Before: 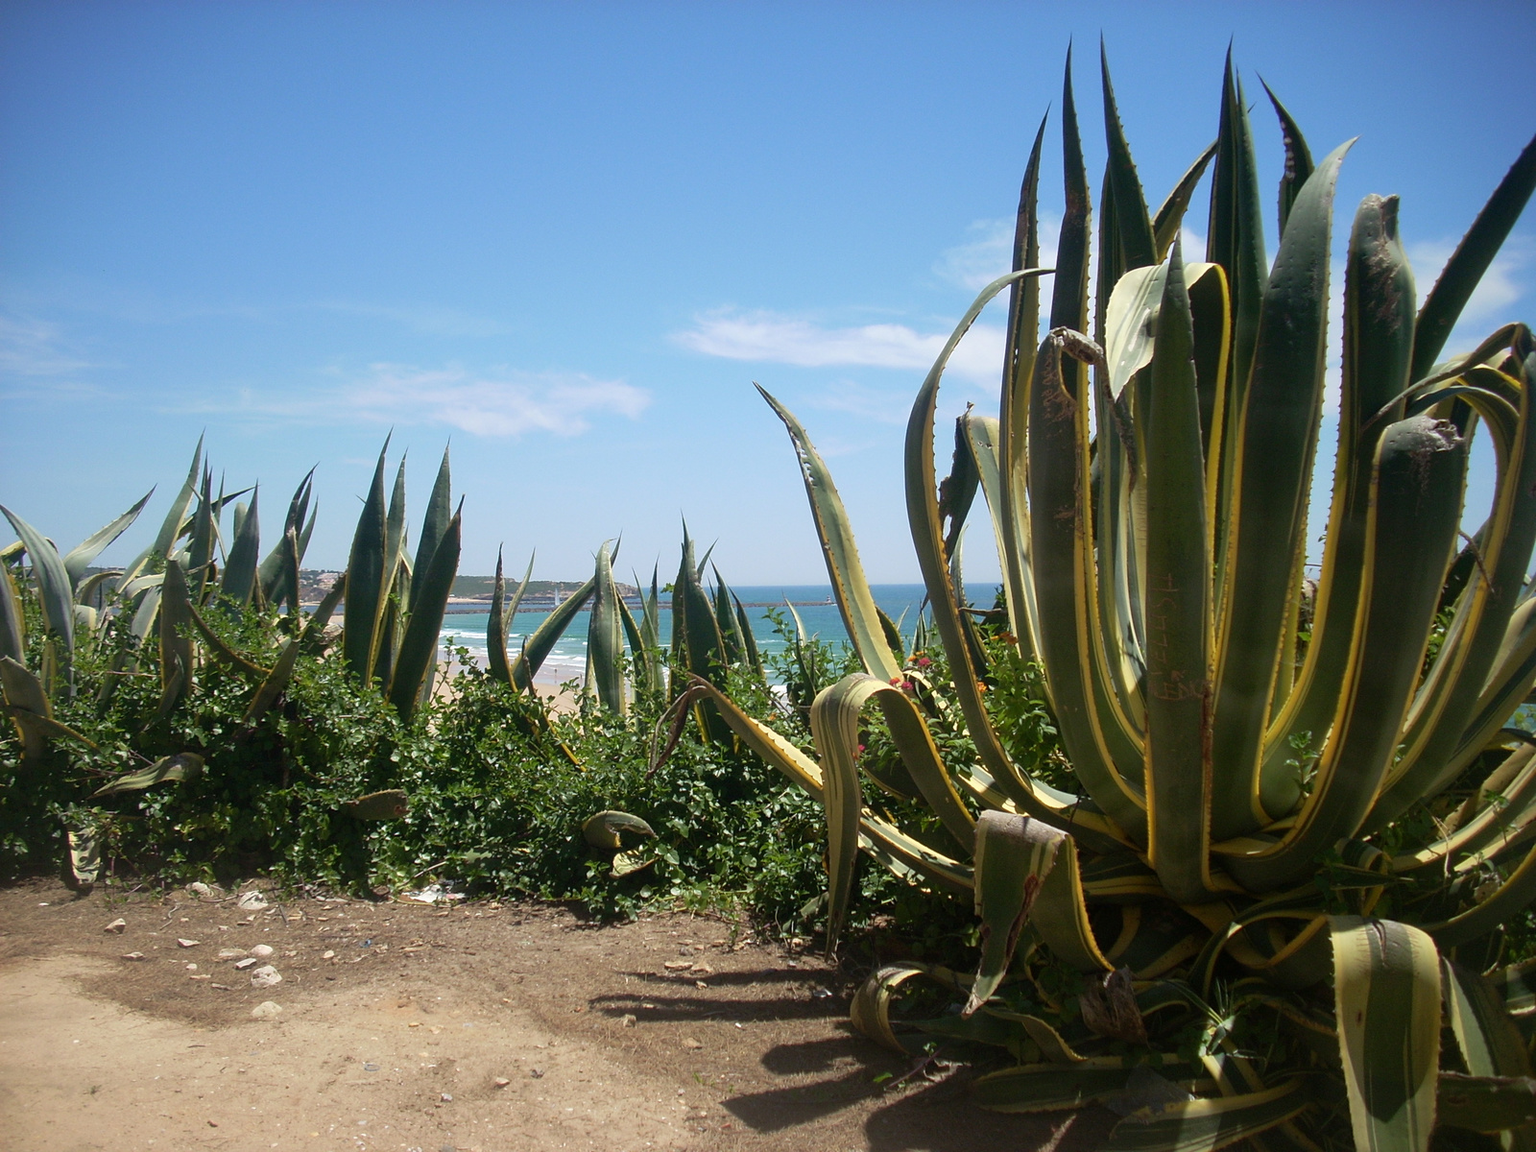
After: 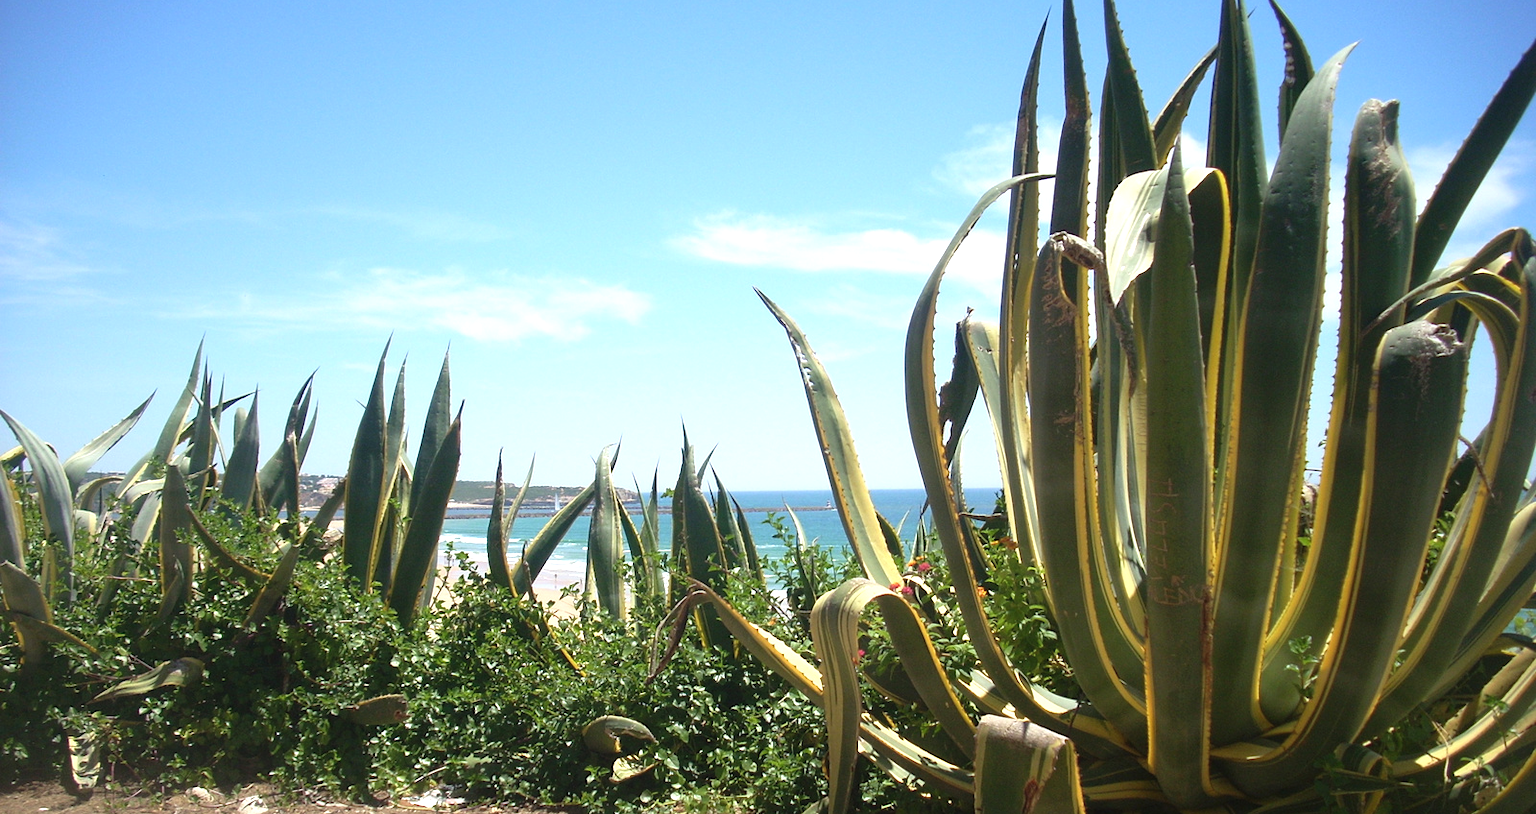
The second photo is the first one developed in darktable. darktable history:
crop and rotate: top 8.293%, bottom 20.996%
color balance rgb: perceptual saturation grading › global saturation -1%
exposure: black level correction -0.002, exposure 0.708 EV, compensate exposure bias true, compensate highlight preservation false
